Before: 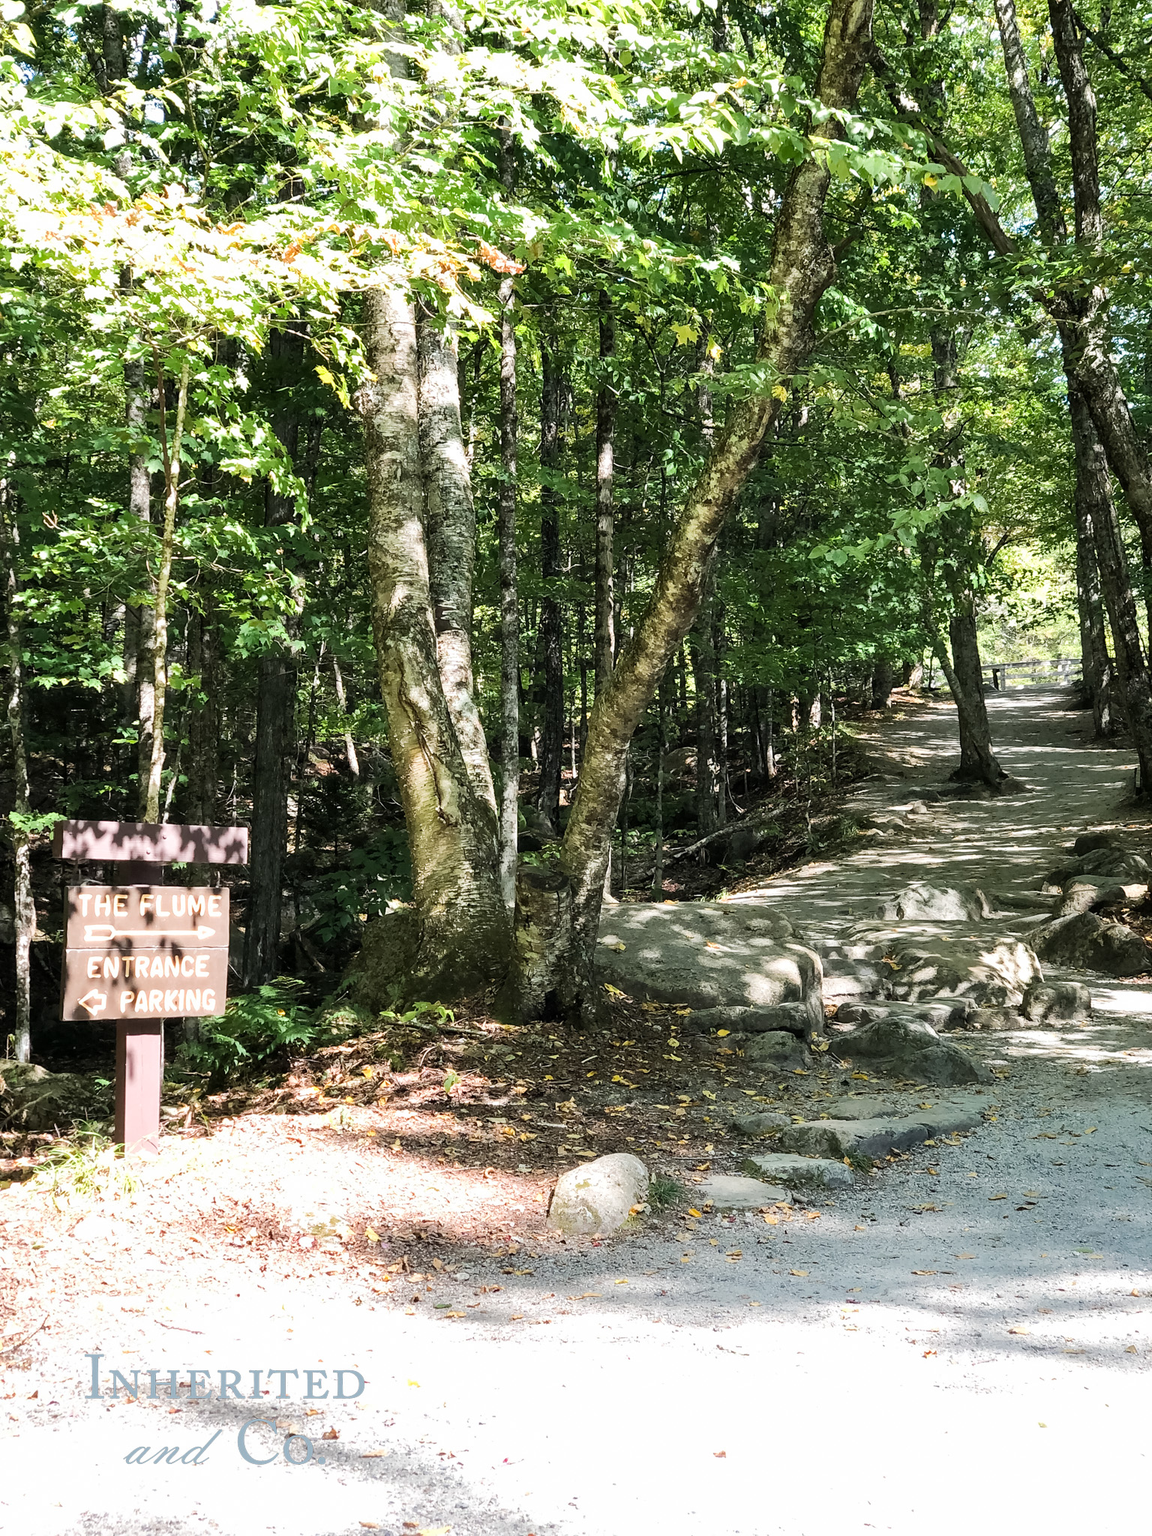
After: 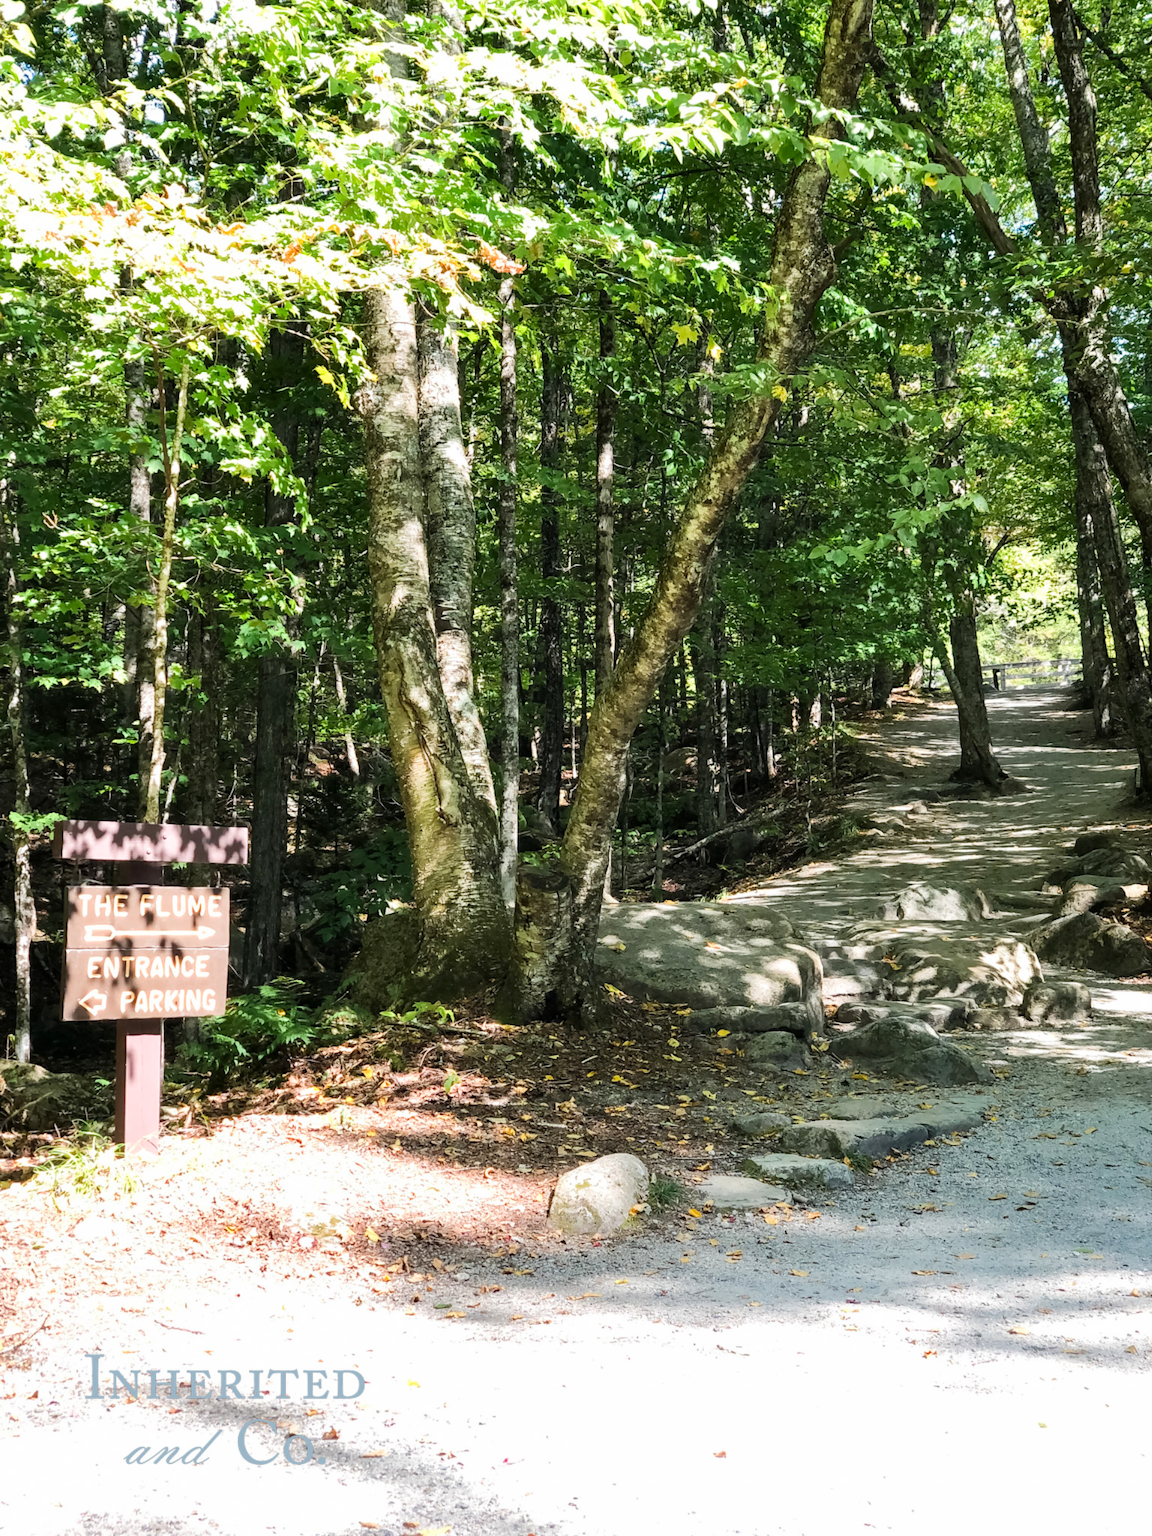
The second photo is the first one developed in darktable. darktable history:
contrast brightness saturation: contrast 0.04, saturation 0.16
tone equalizer: -8 EV 0.06 EV, smoothing diameter 25%, edges refinement/feathering 10, preserve details guided filter
lowpass: radius 0.5, unbound 0
